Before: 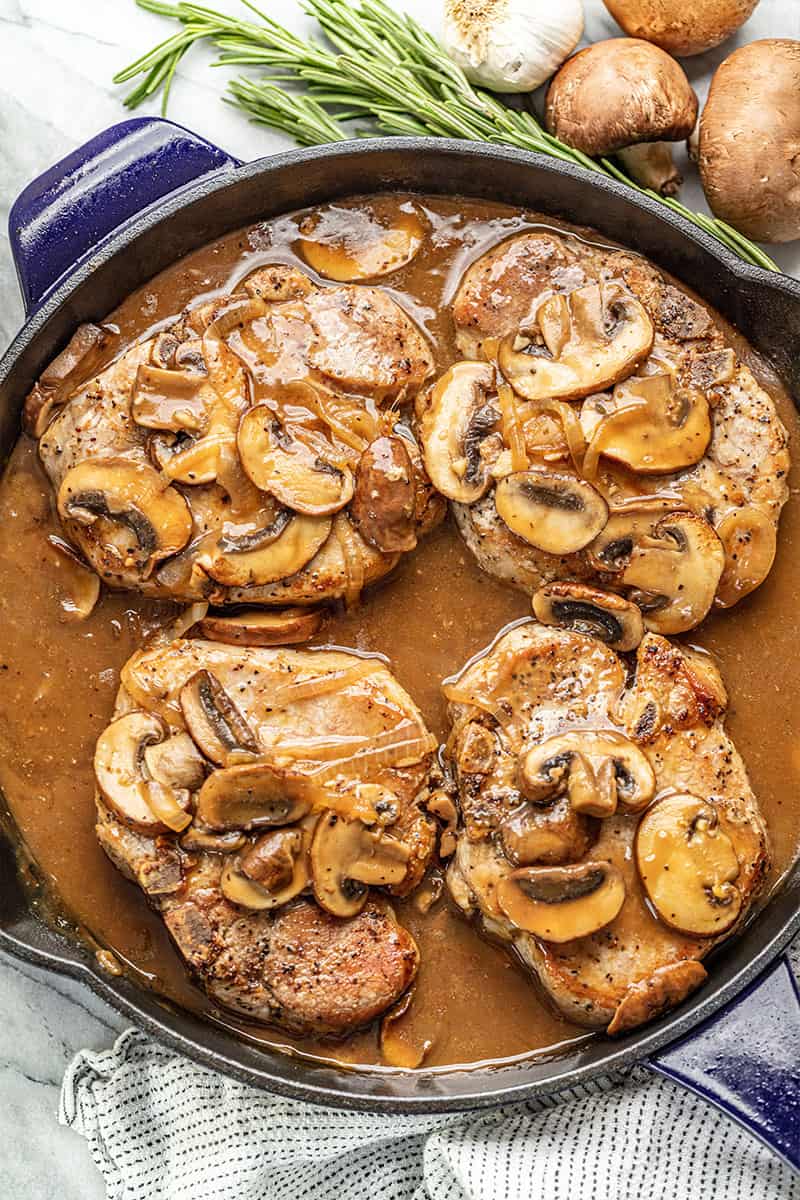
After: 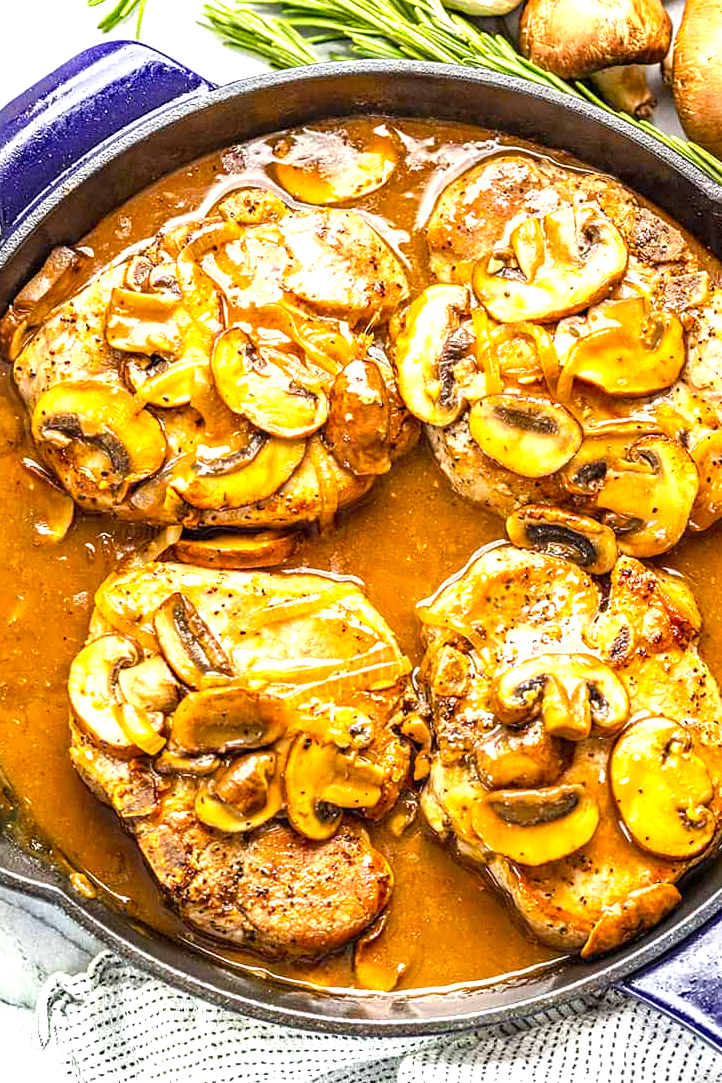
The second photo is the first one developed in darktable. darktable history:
exposure: exposure 1 EV, compensate highlight preservation false
crop: left 3.305%, top 6.436%, right 6.389%, bottom 3.258%
color balance rgb: perceptual saturation grading › global saturation 30%, global vibrance 20%
